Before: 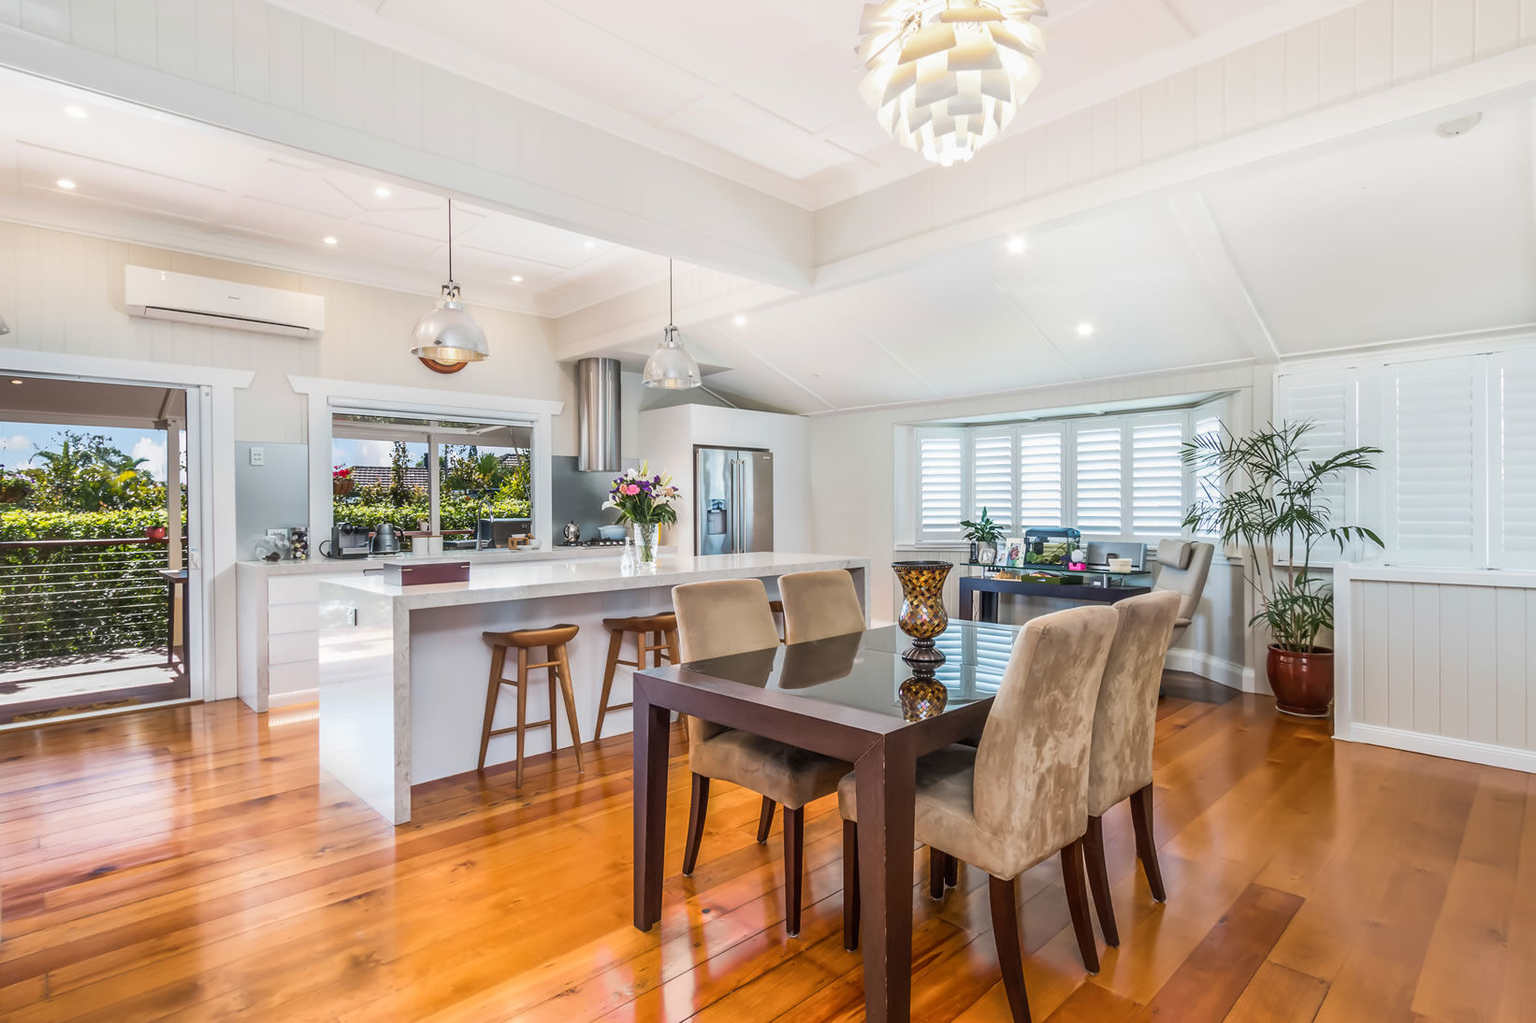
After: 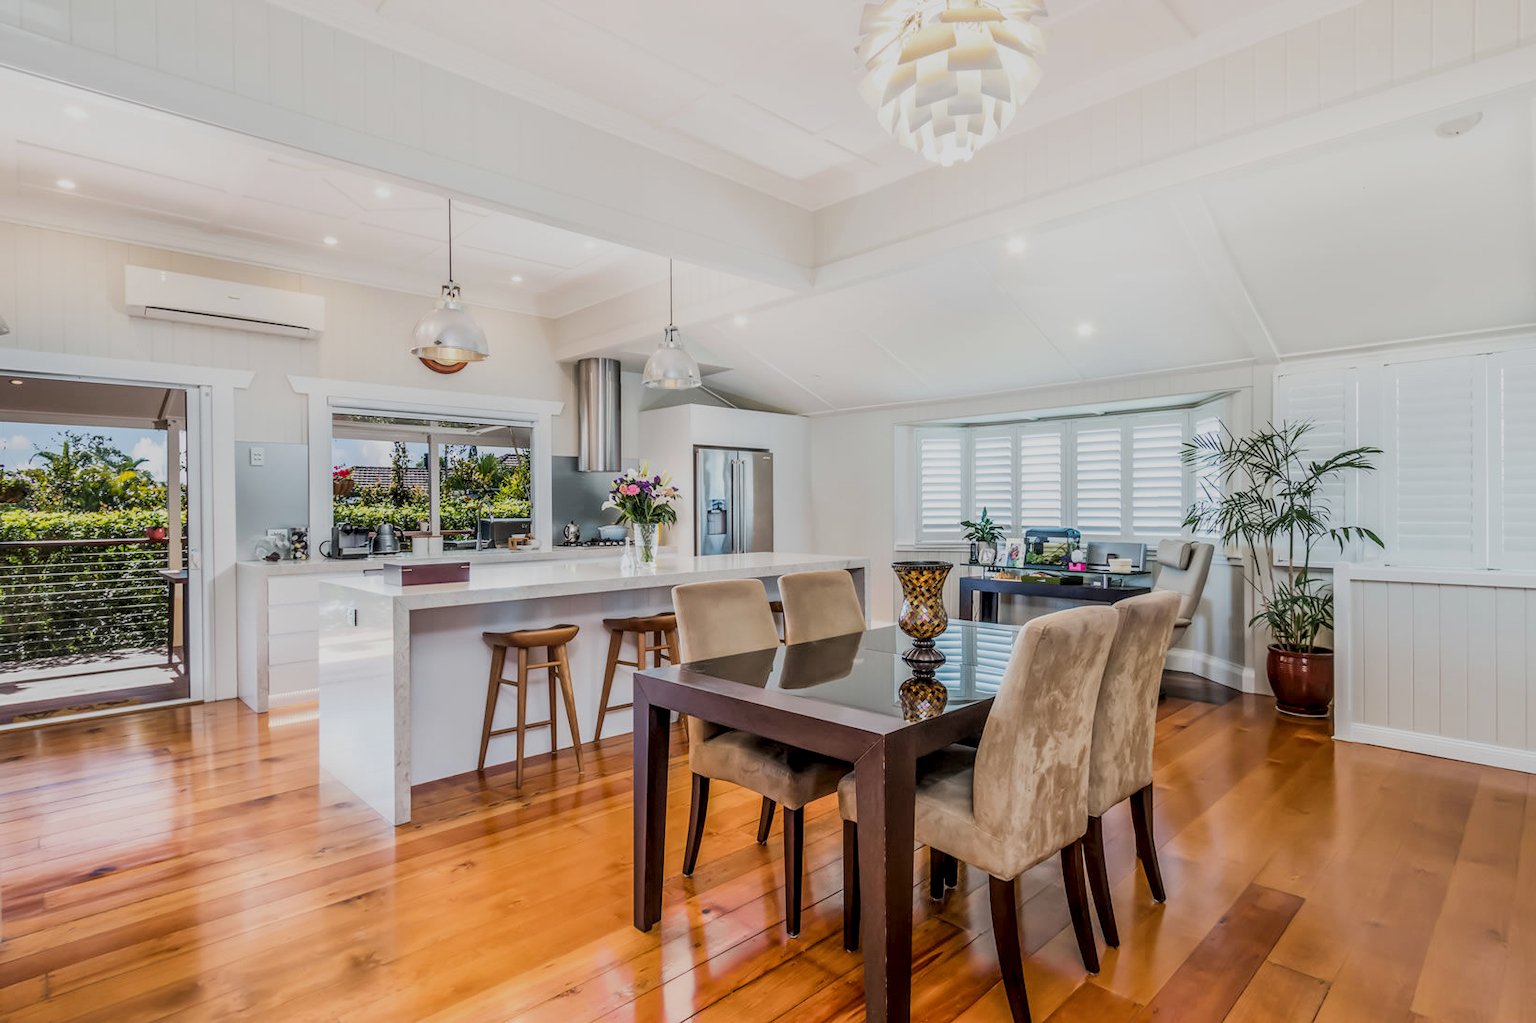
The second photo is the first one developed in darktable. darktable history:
filmic rgb: black relative exposure -7.65 EV, white relative exposure 4.56 EV, hardness 3.61
local contrast: on, module defaults
